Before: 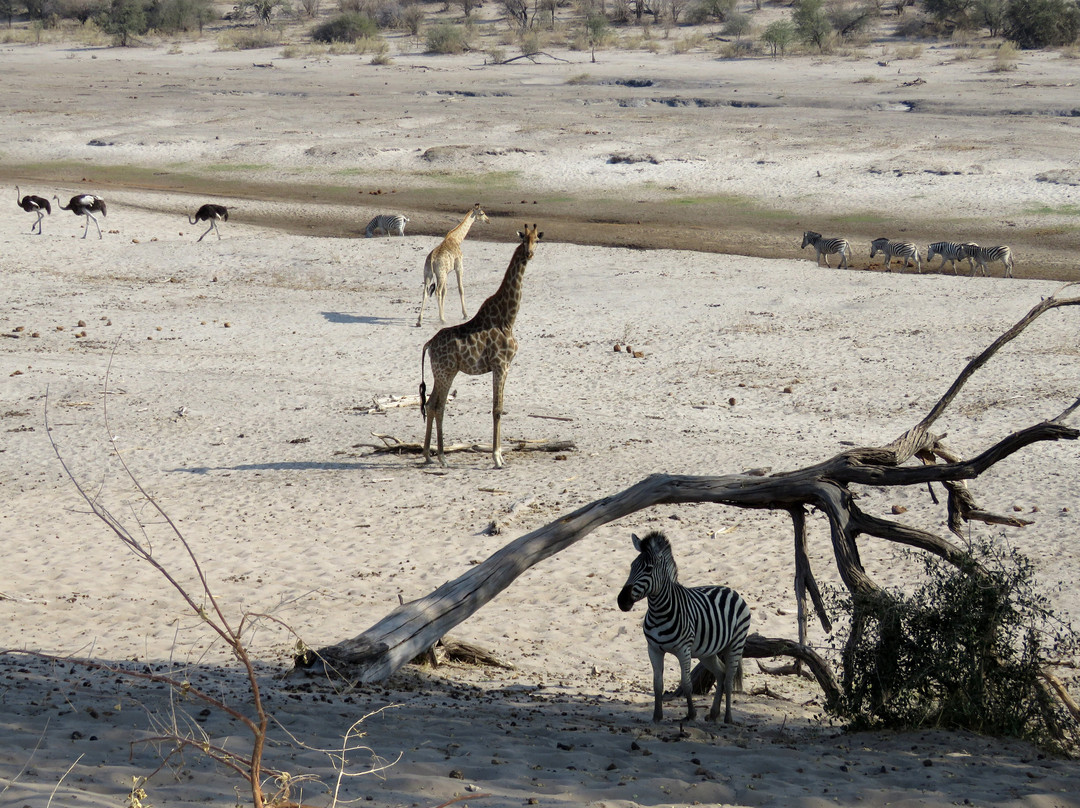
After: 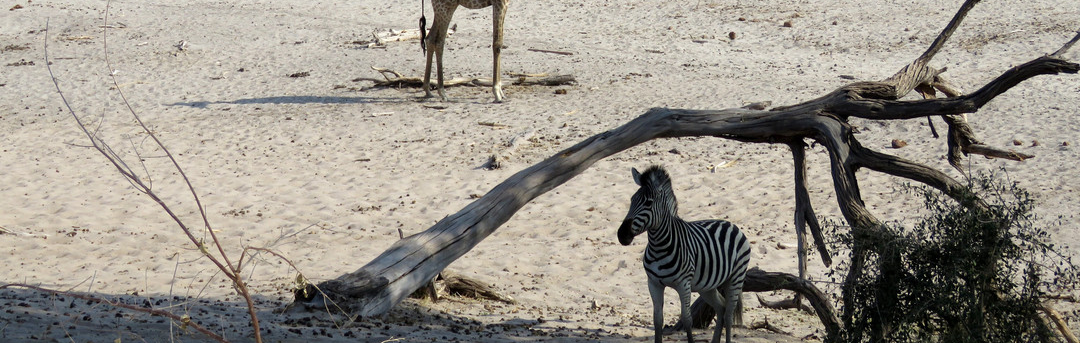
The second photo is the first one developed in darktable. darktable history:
crop: top 45.405%, bottom 12.13%
